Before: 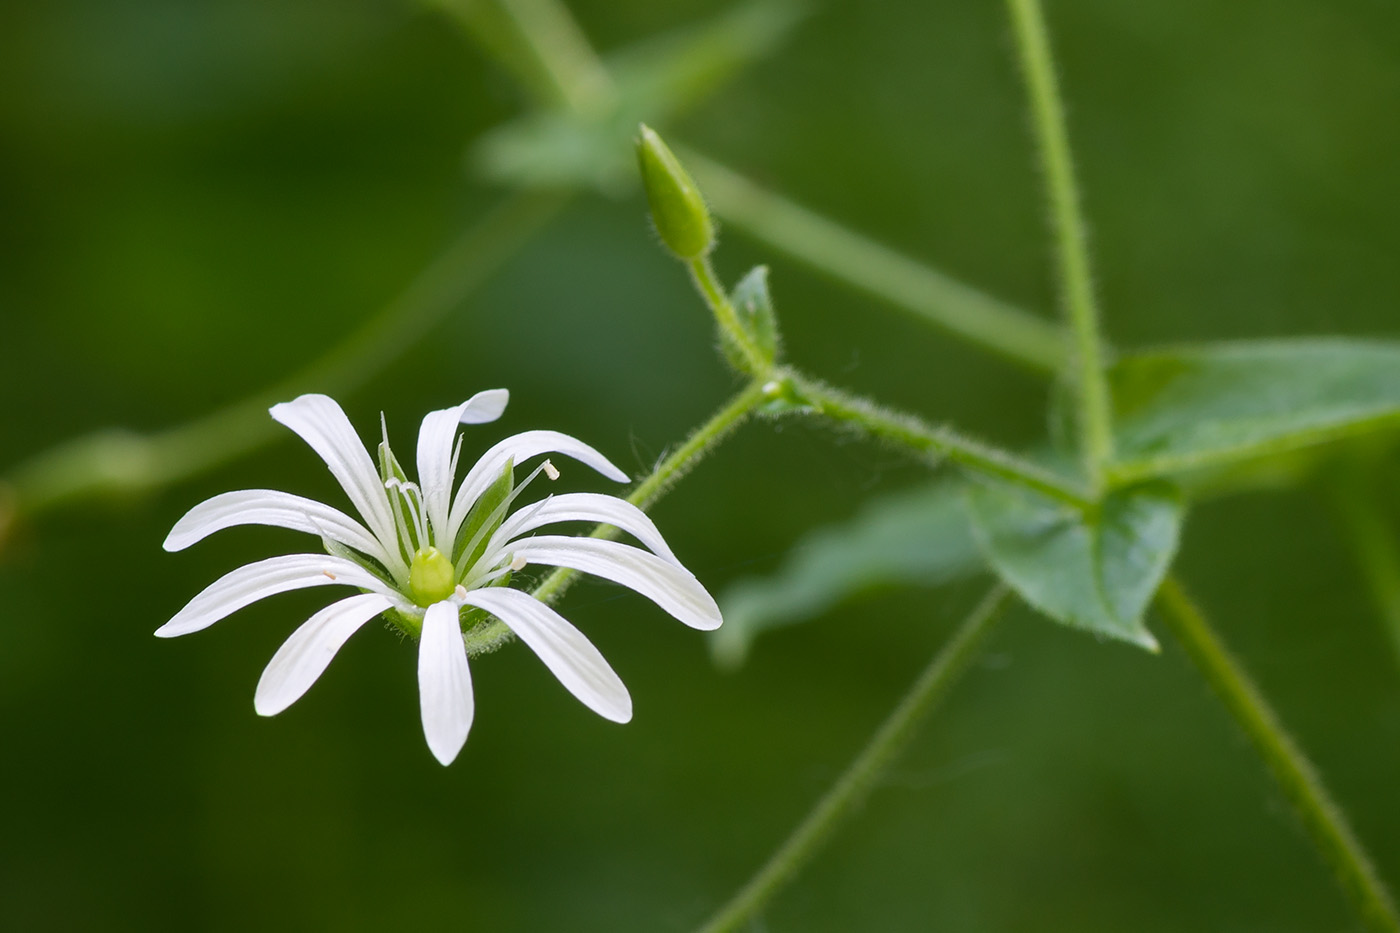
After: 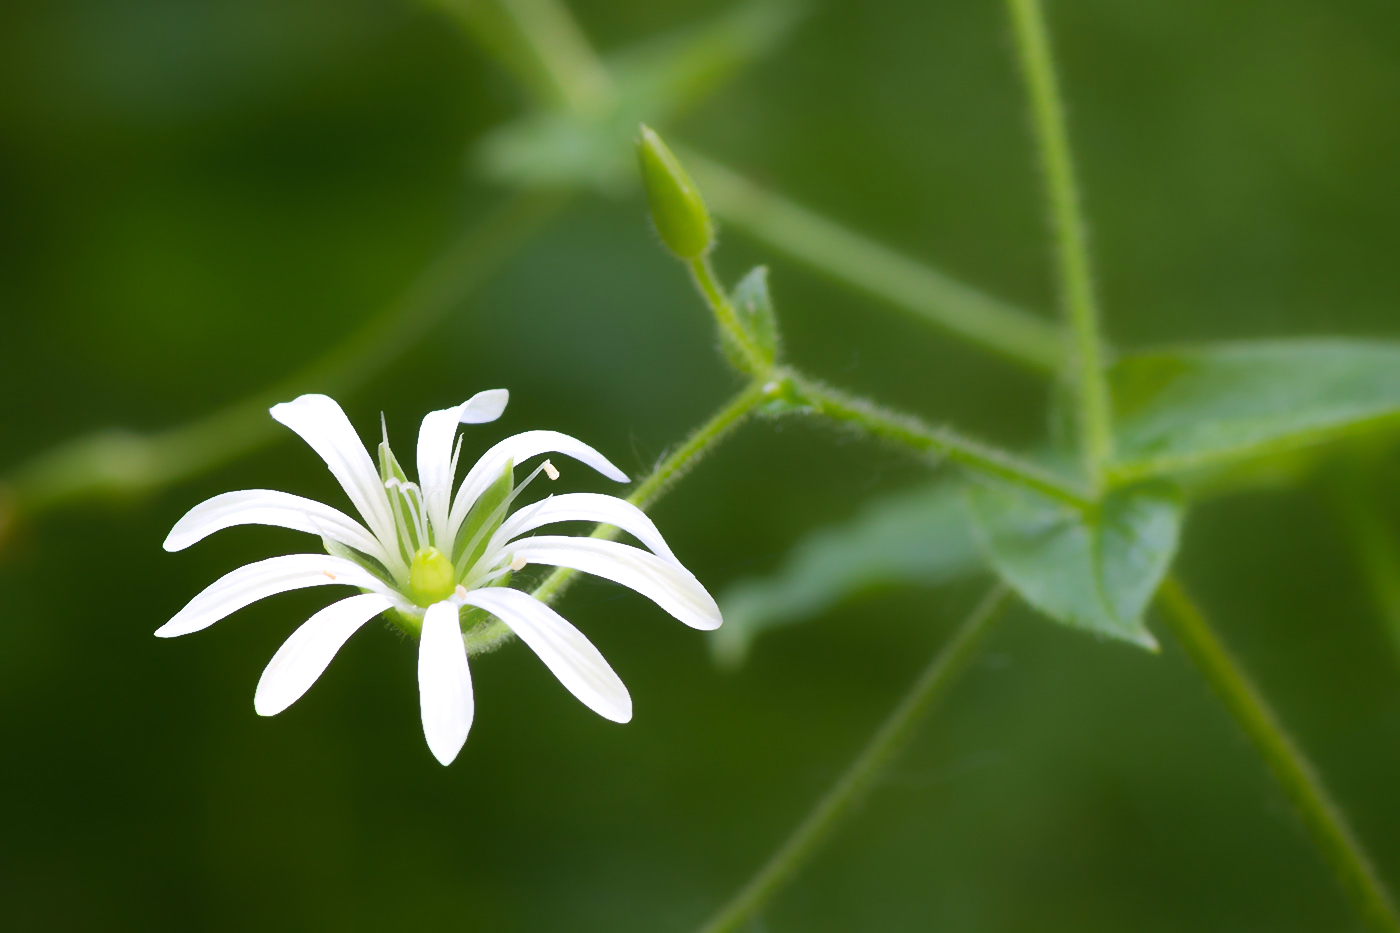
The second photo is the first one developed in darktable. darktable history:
contrast equalizer: y [[0.5, 0.542, 0.583, 0.625, 0.667, 0.708], [0.5 ×6], [0.5 ×6], [0 ×6], [0 ×6]], mix -0.981
tone equalizer: -8 EV -0.41 EV, -7 EV -0.428 EV, -6 EV -0.307 EV, -5 EV -0.224 EV, -3 EV 0.229 EV, -2 EV 0.305 EV, -1 EV 0.406 EV, +0 EV 0.434 EV, mask exposure compensation -0.499 EV
